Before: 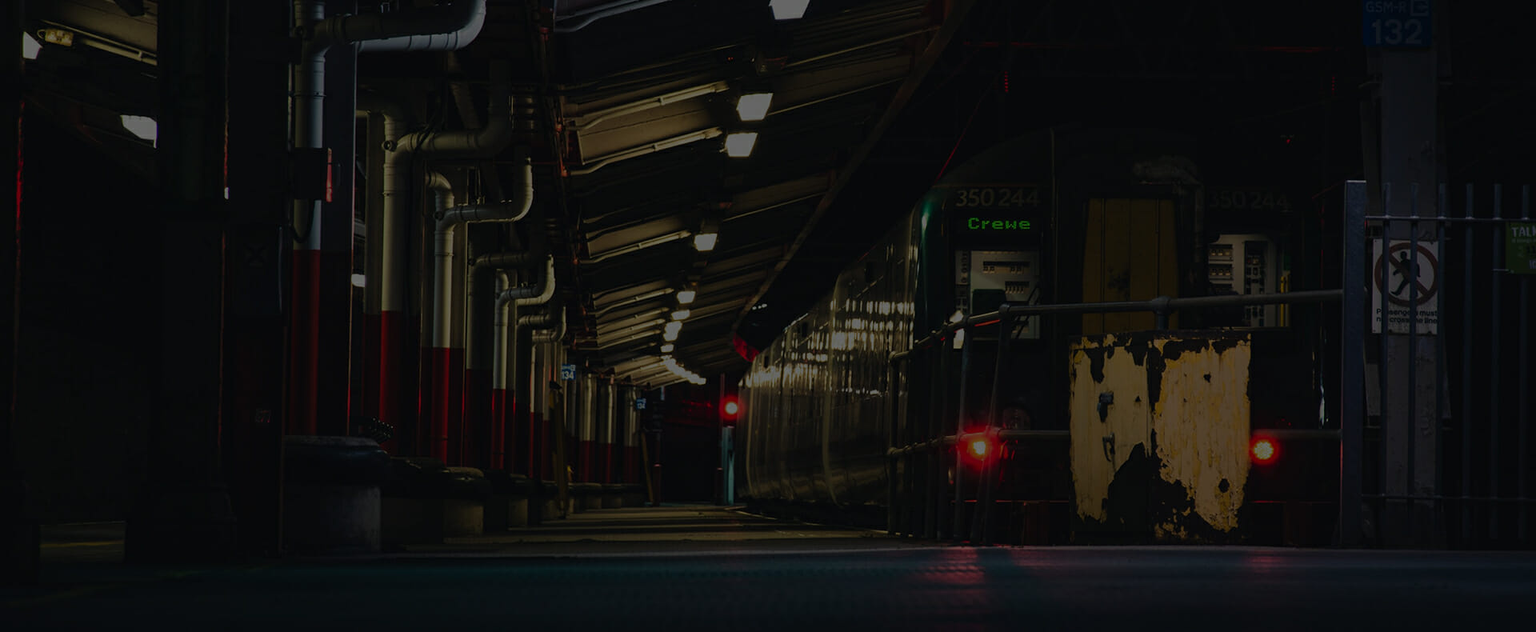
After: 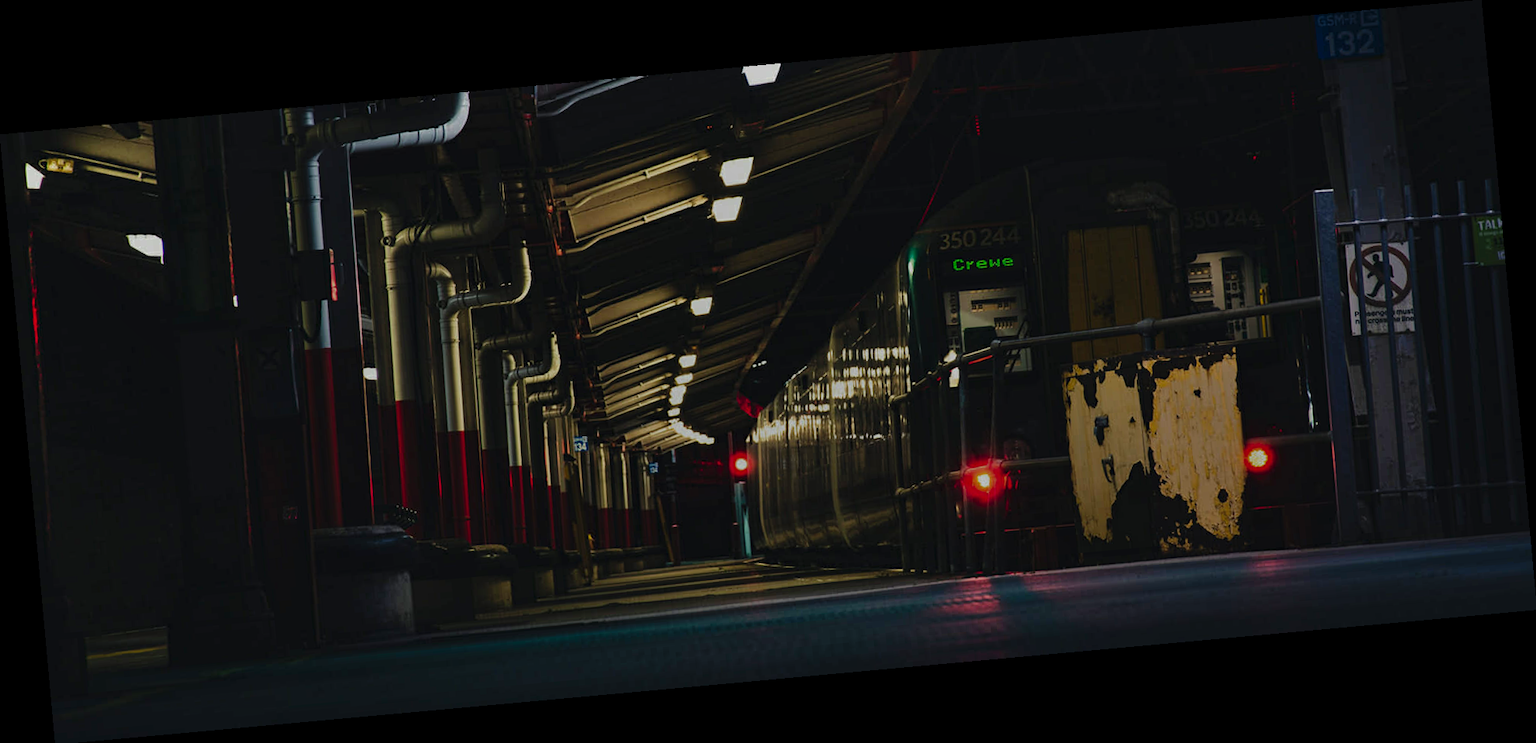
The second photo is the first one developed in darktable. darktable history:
shadows and highlights: soften with gaussian
rotate and perspective: rotation -5.2°, automatic cropping off
